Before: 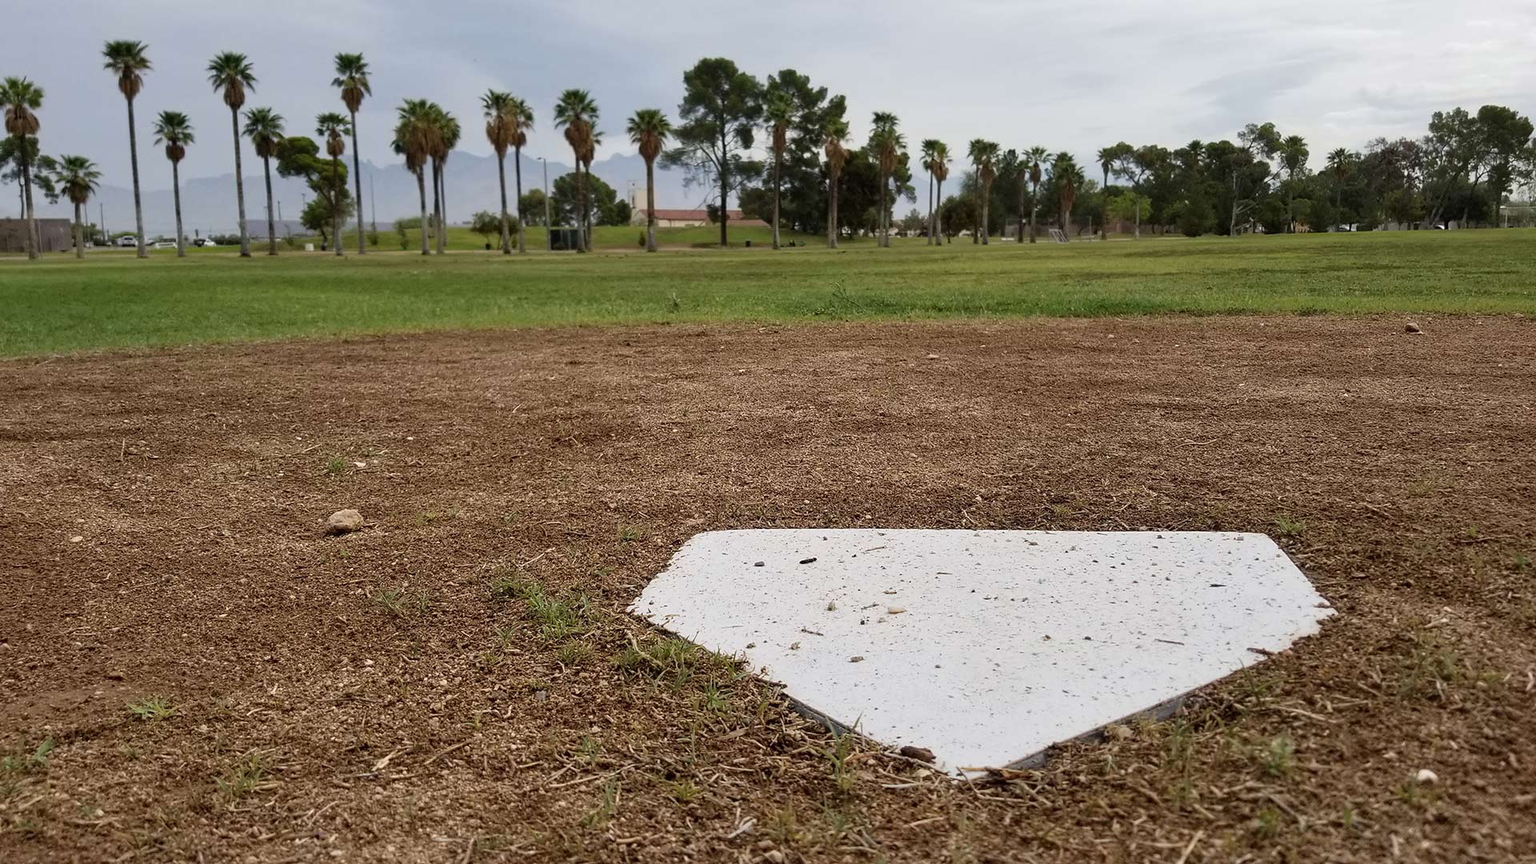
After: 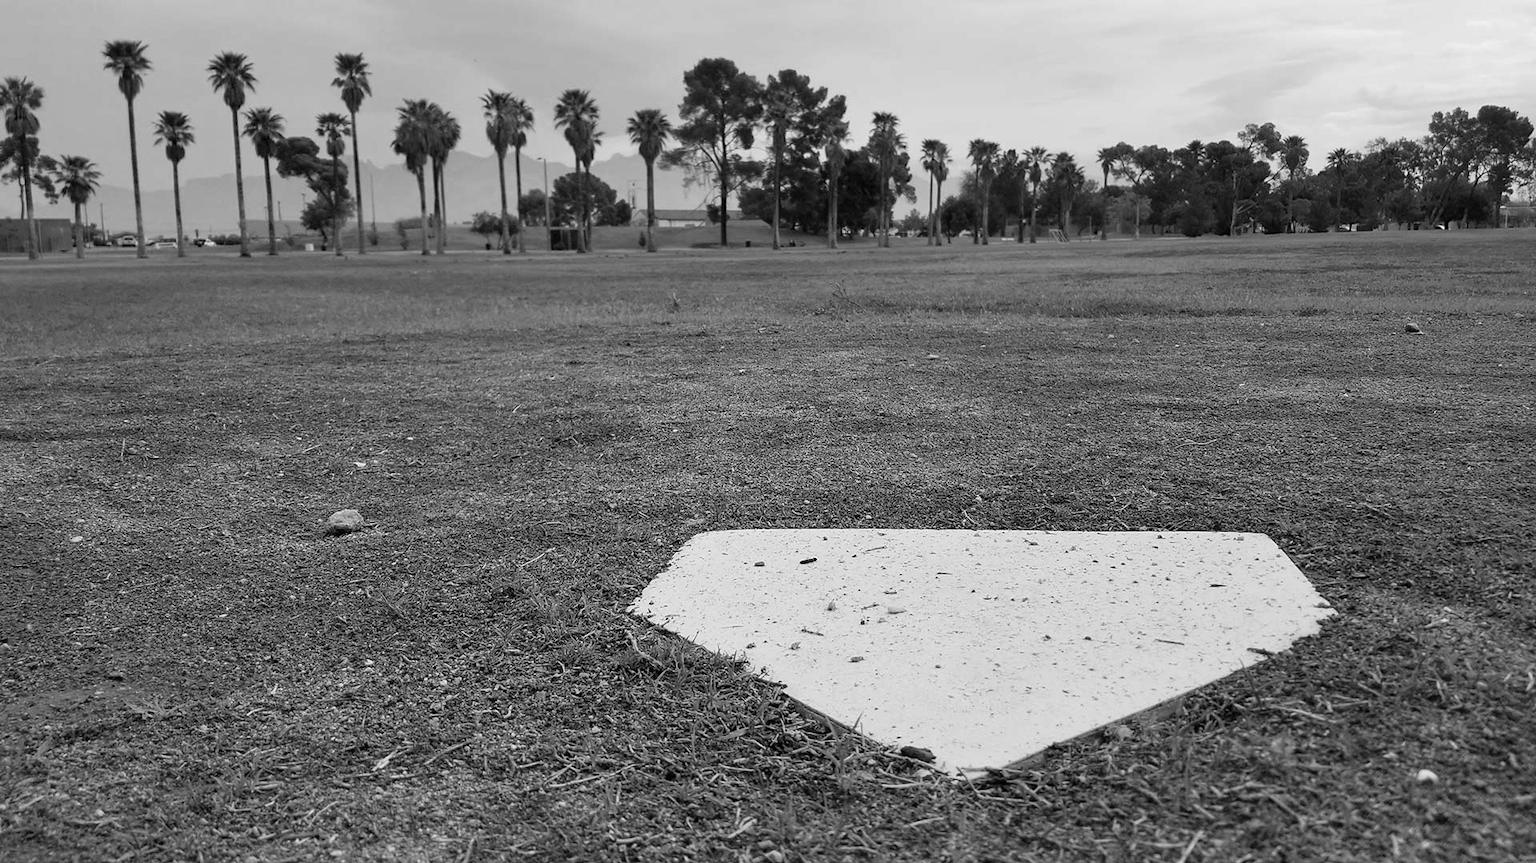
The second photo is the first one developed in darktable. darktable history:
monochrome: on, module defaults
crop: bottom 0.071%
